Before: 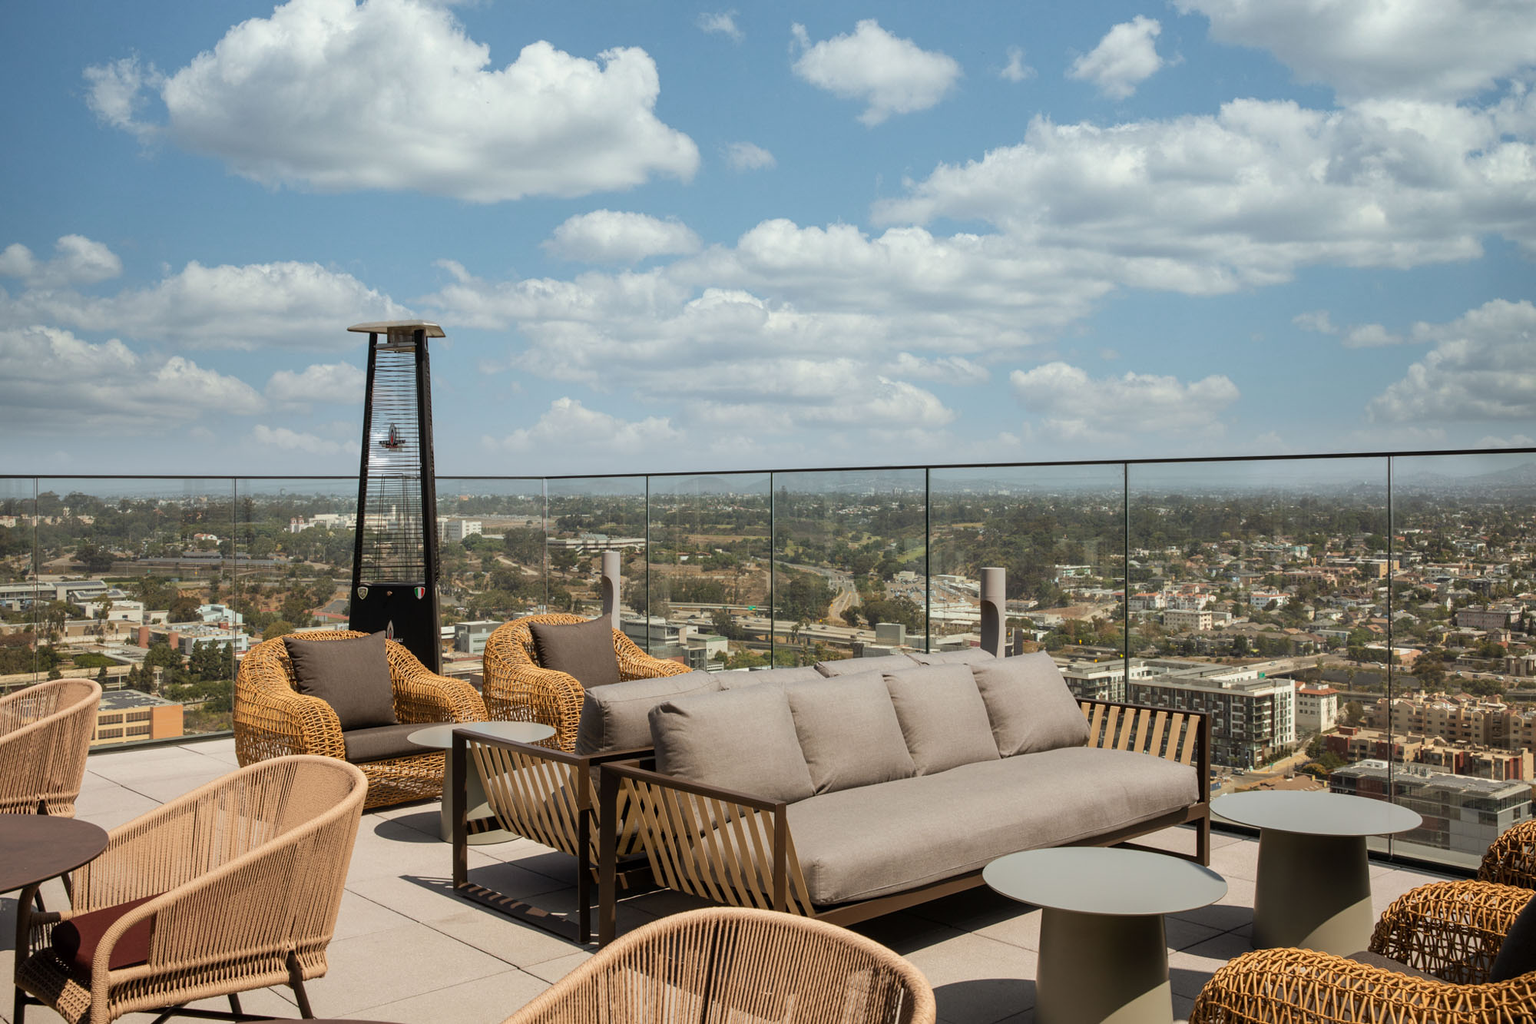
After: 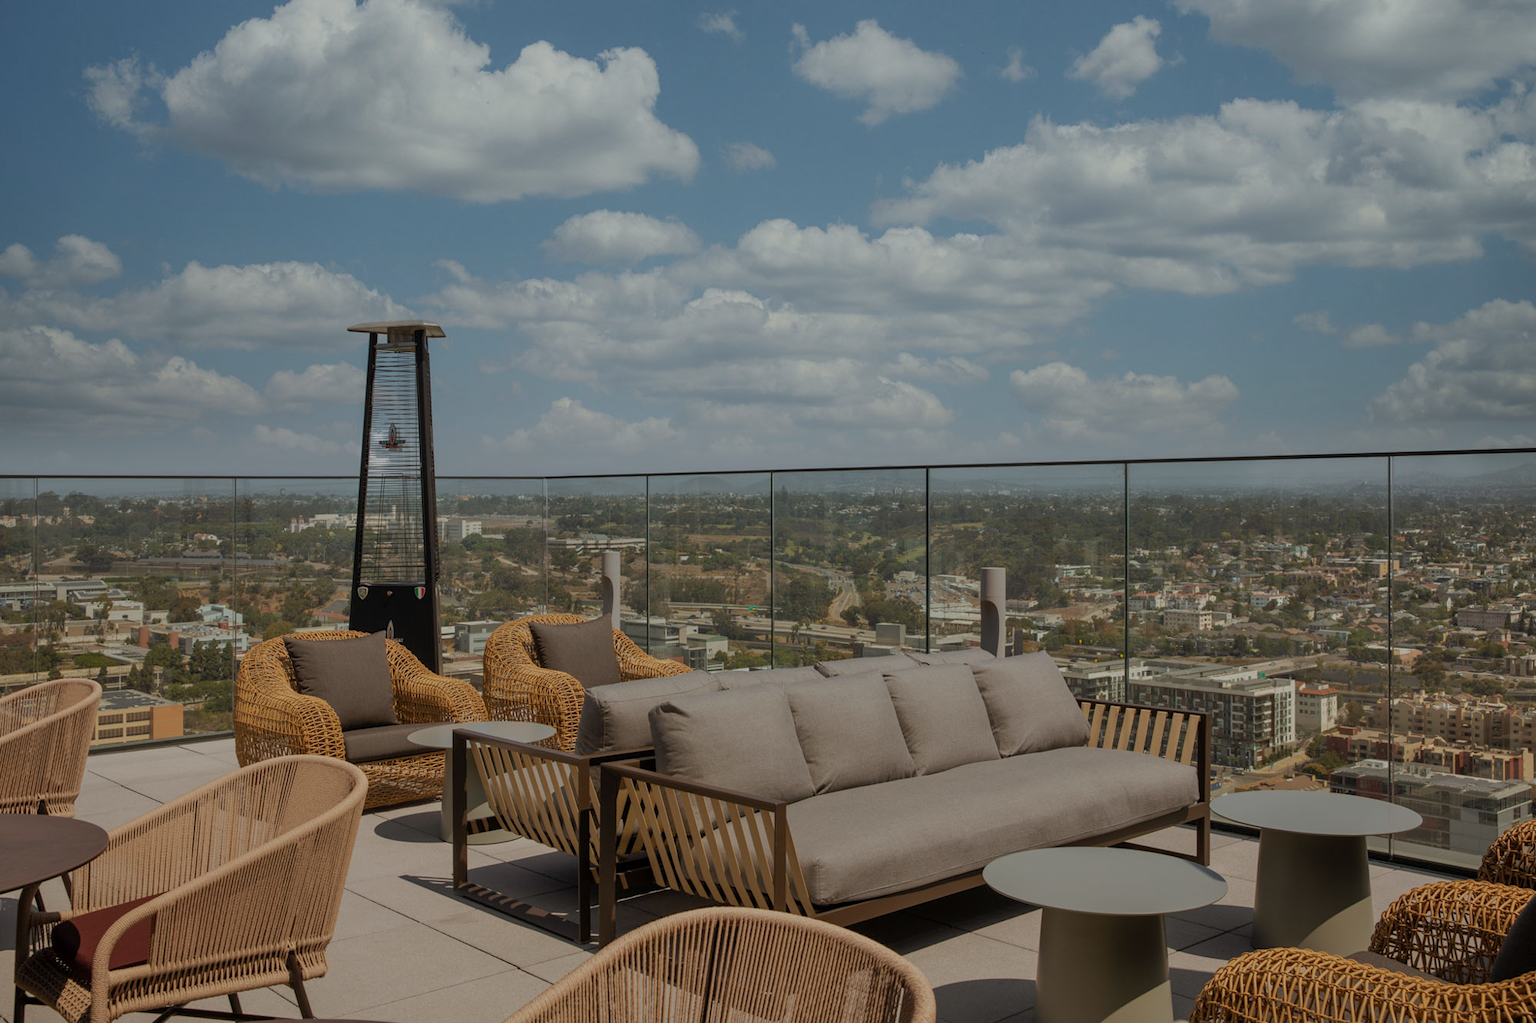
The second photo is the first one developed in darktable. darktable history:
tone equalizer: -8 EV -0.028 EV, -7 EV 0.014 EV, -6 EV -0.007 EV, -5 EV 0.006 EV, -4 EV -0.051 EV, -3 EV -0.232 EV, -2 EV -0.636 EV, -1 EV -0.994 EV, +0 EV -0.944 EV
